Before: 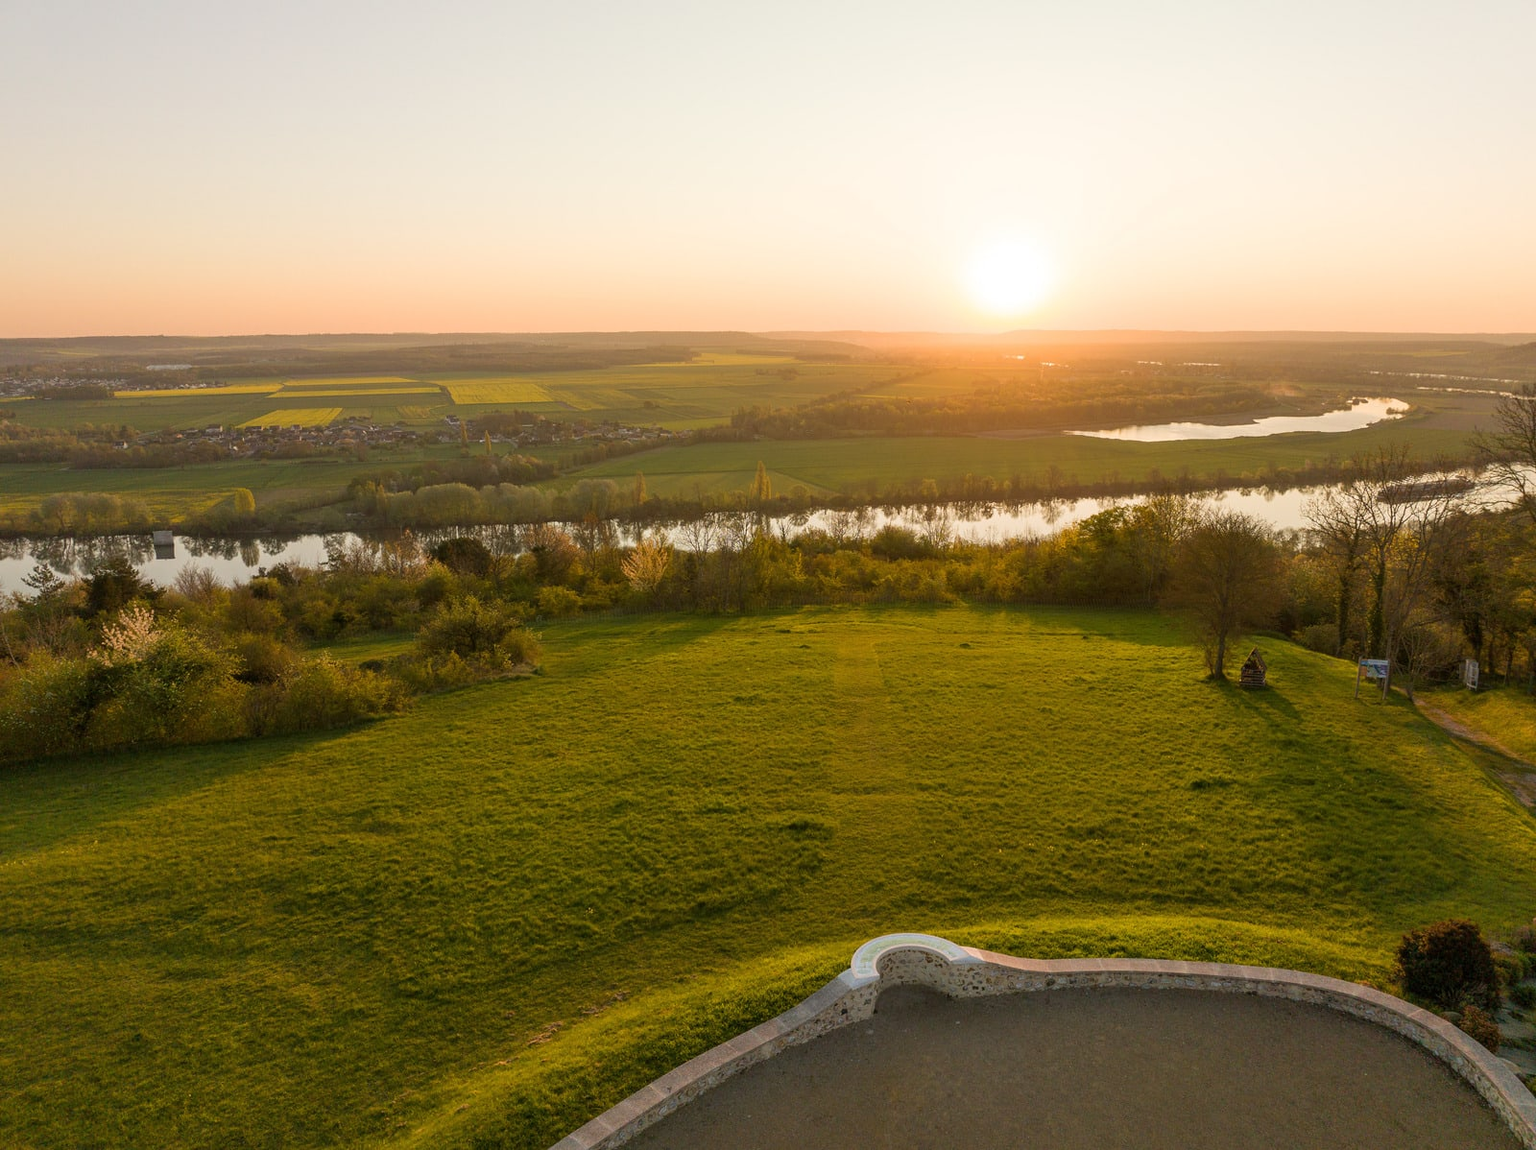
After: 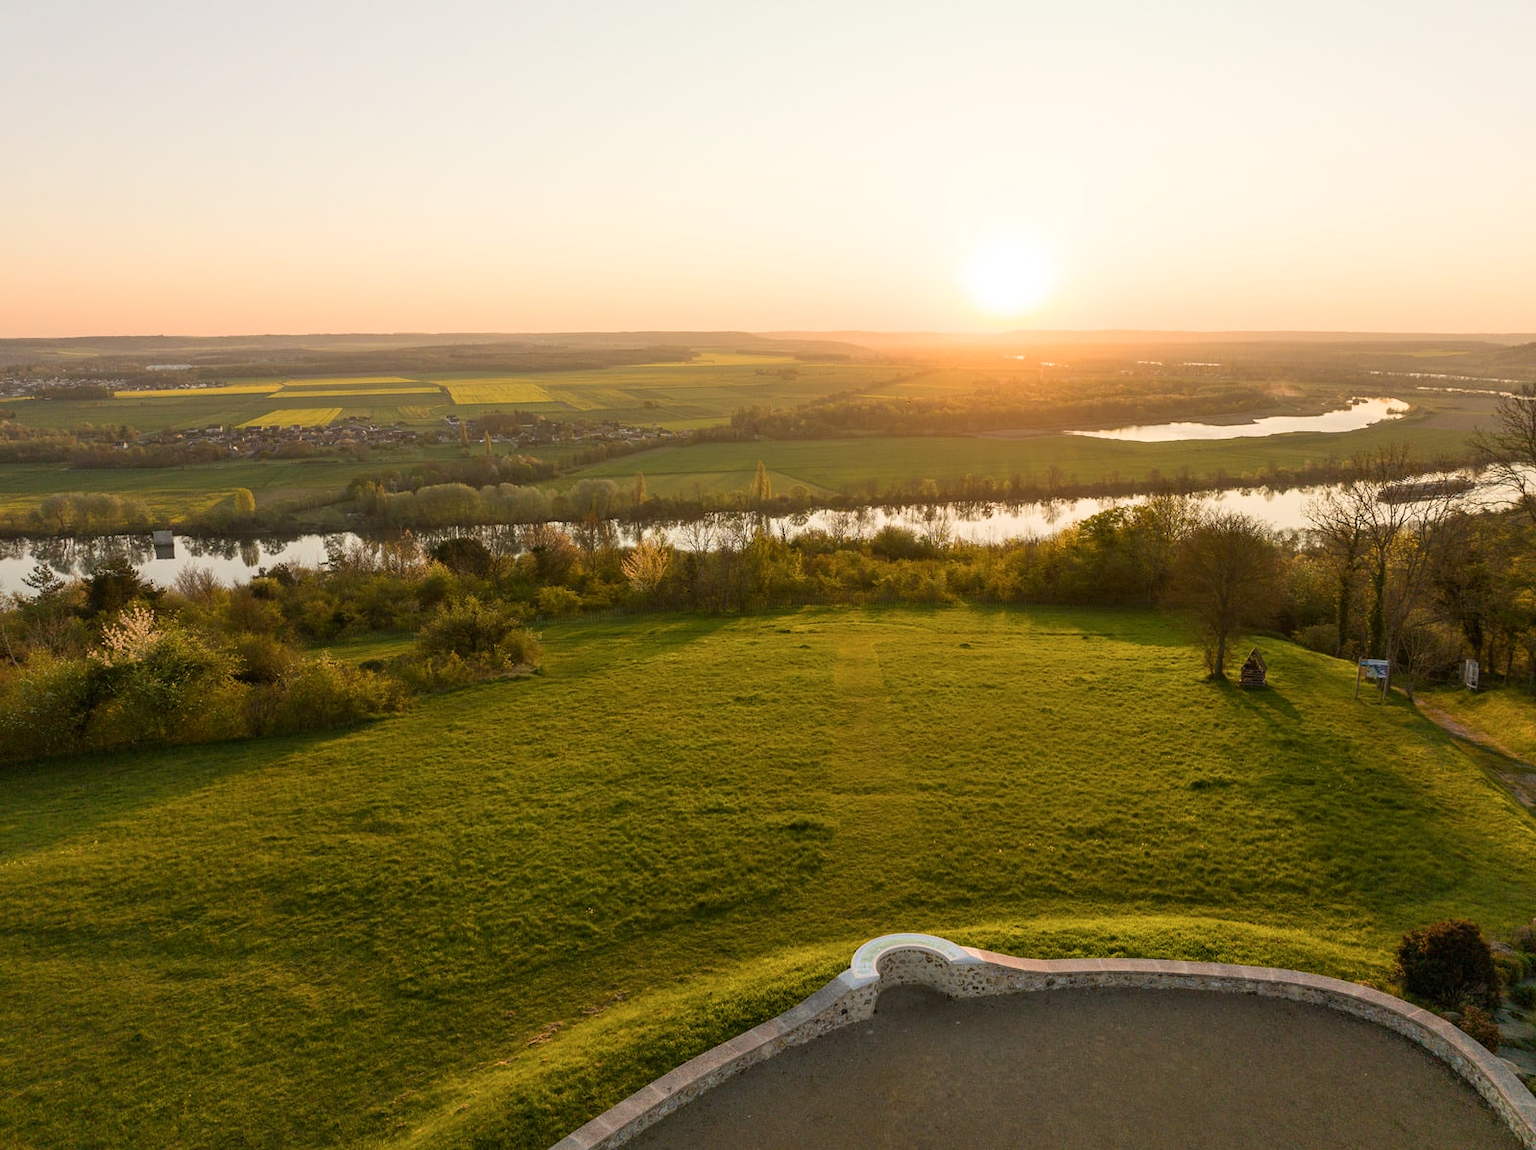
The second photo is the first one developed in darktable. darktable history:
contrast brightness saturation: contrast 0.153, brightness 0.043
